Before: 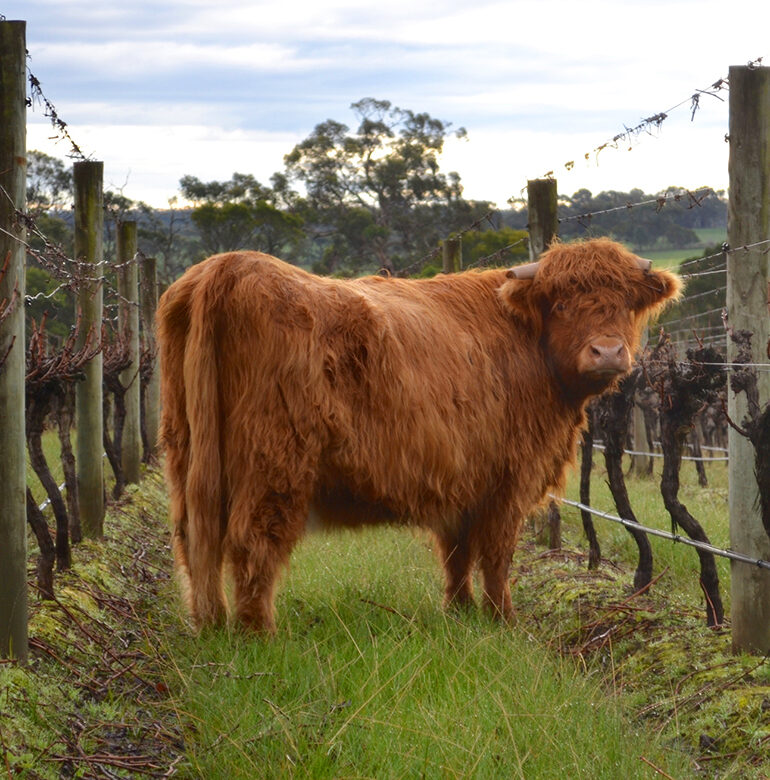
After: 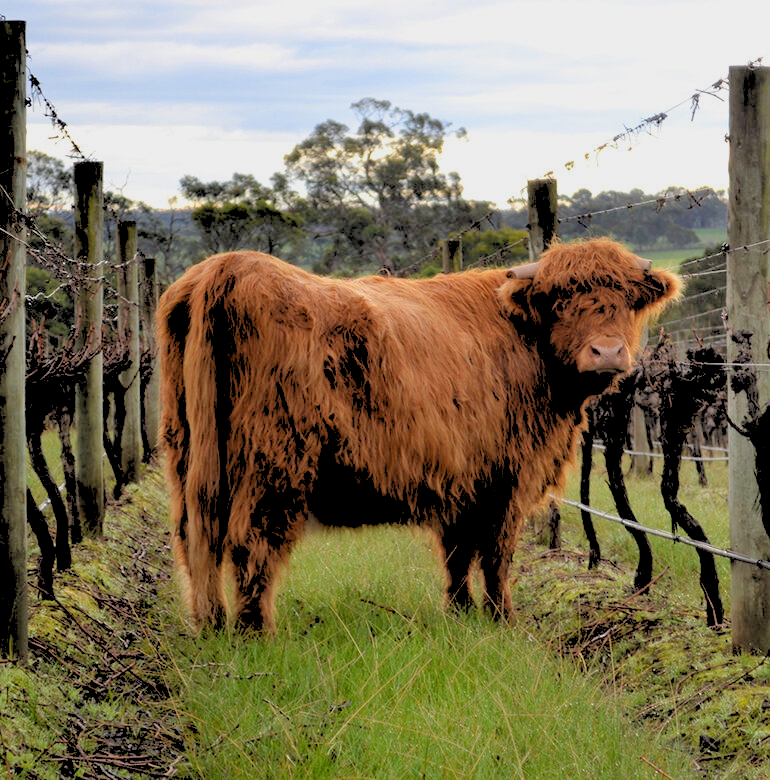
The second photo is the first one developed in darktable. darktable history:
exposure: exposure -0.36 EV, compensate highlight preservation false
rgb levels: levels [[0.027, 0.429, 0.996], [0, 0.5, 1], [0, 0.5, 1]]
